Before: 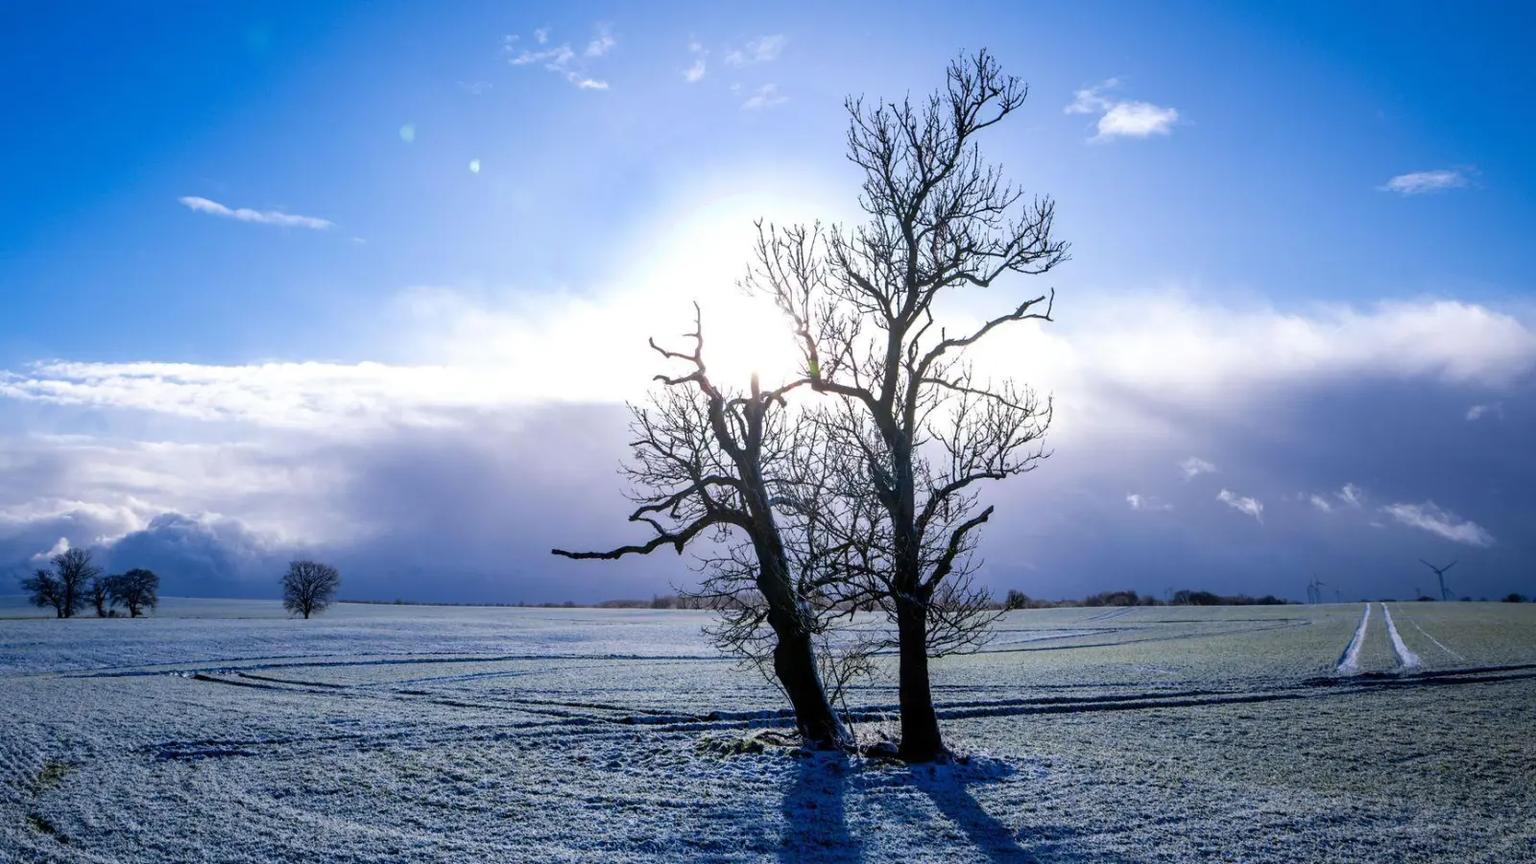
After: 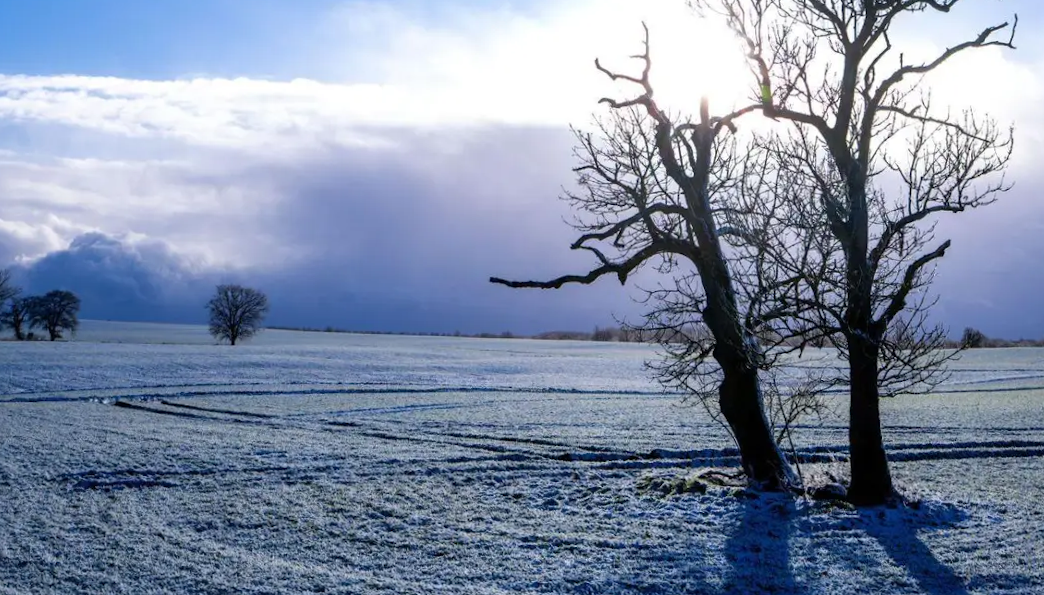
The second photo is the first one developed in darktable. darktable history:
crop and rotate: angle -0.998°, left 3.853%, top 31.808%, right 28.88%
